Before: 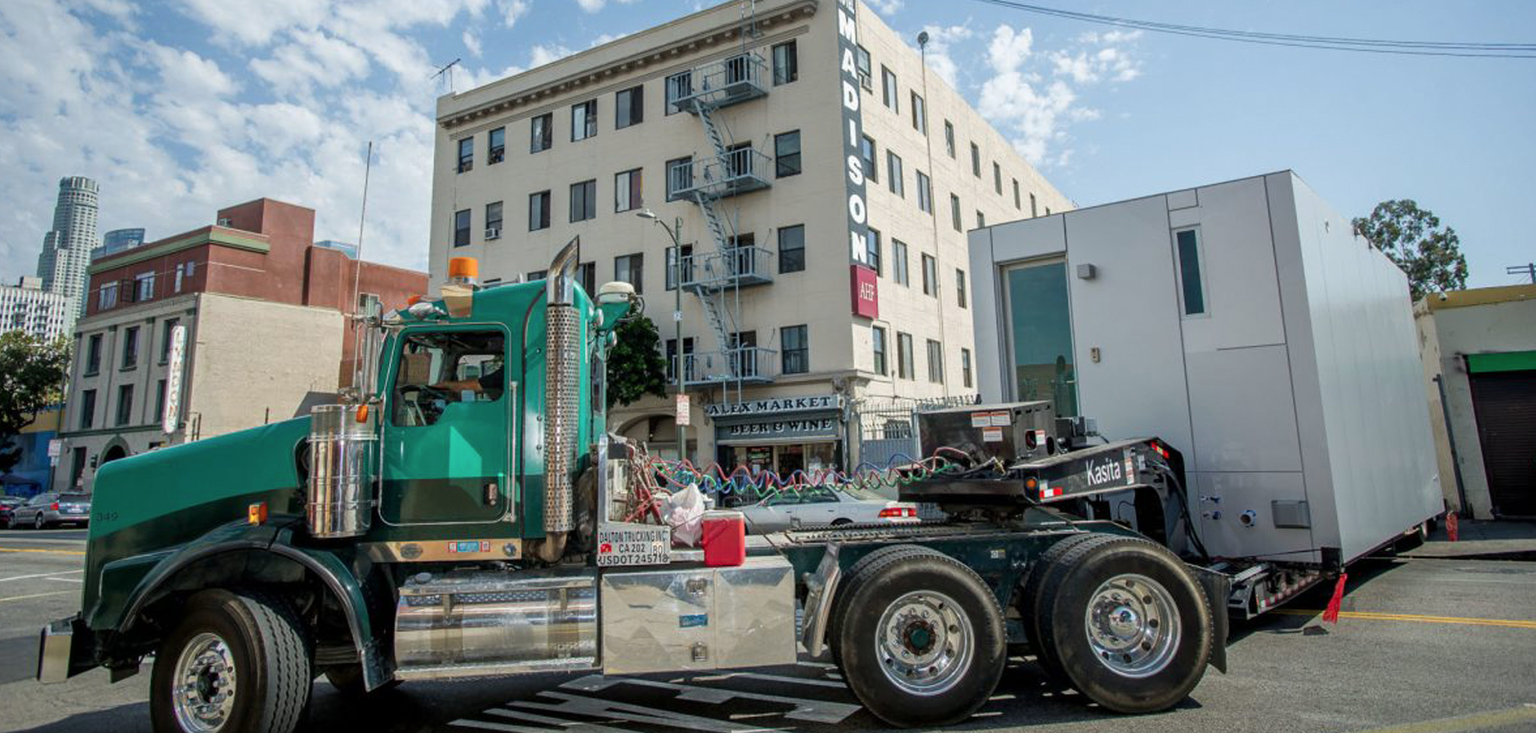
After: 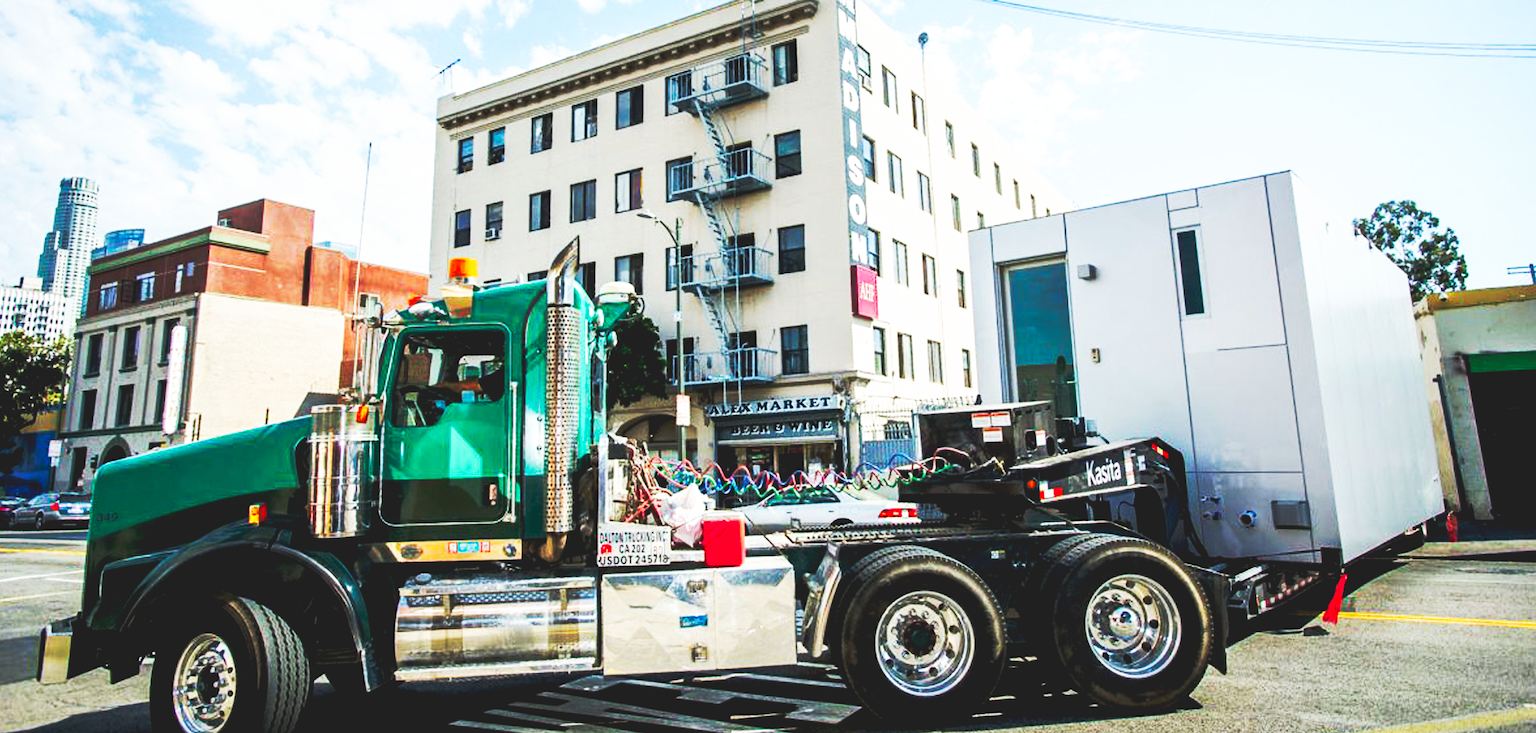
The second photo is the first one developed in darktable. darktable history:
base curve: curves: ch0 [(0, 0.015) (0.085, 0.116) (0.134, 0.298) (0.19, 0.545) (0.296, 0.764) (0.599, 0.982) (1, 1)], preserve colors none
exposure: black level correction 0.016, exposure -0.009 EV, compensate highlight preservation false
